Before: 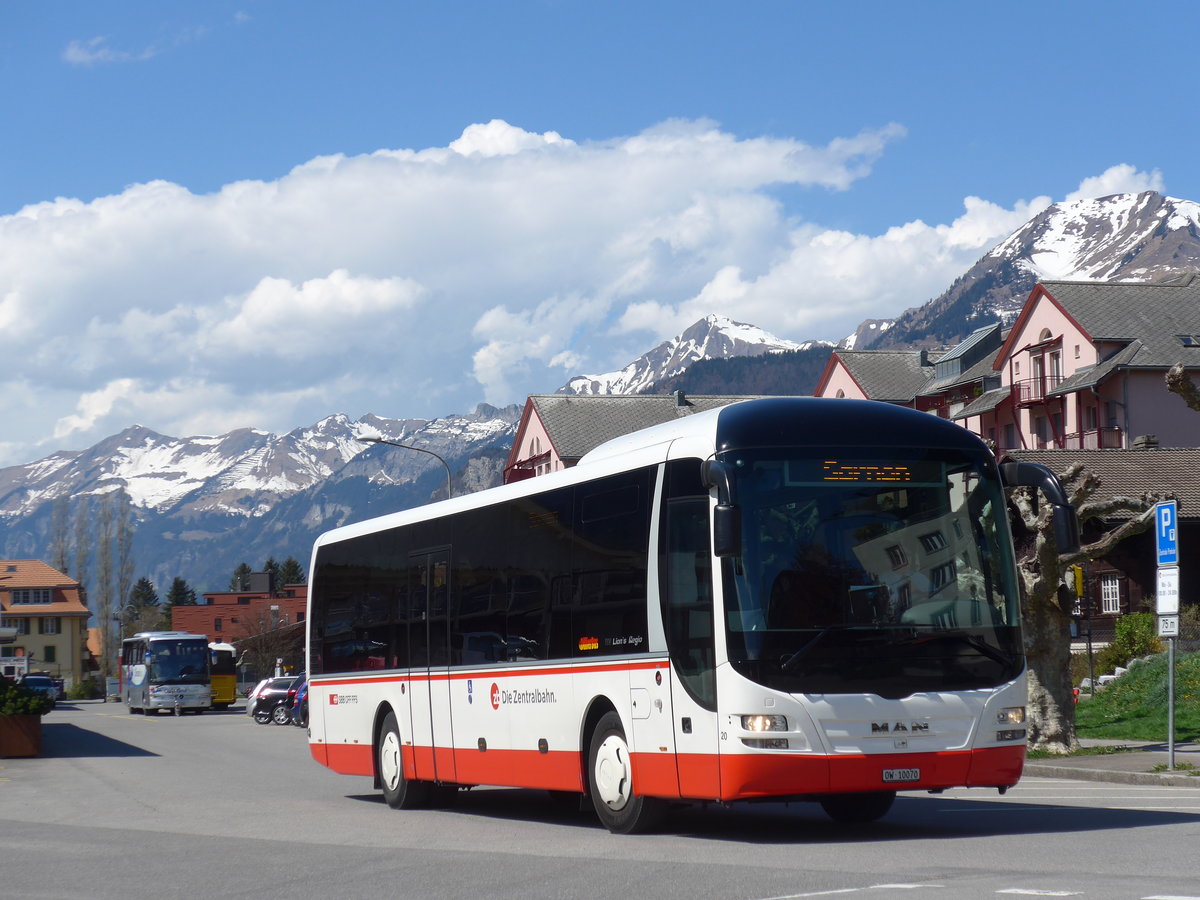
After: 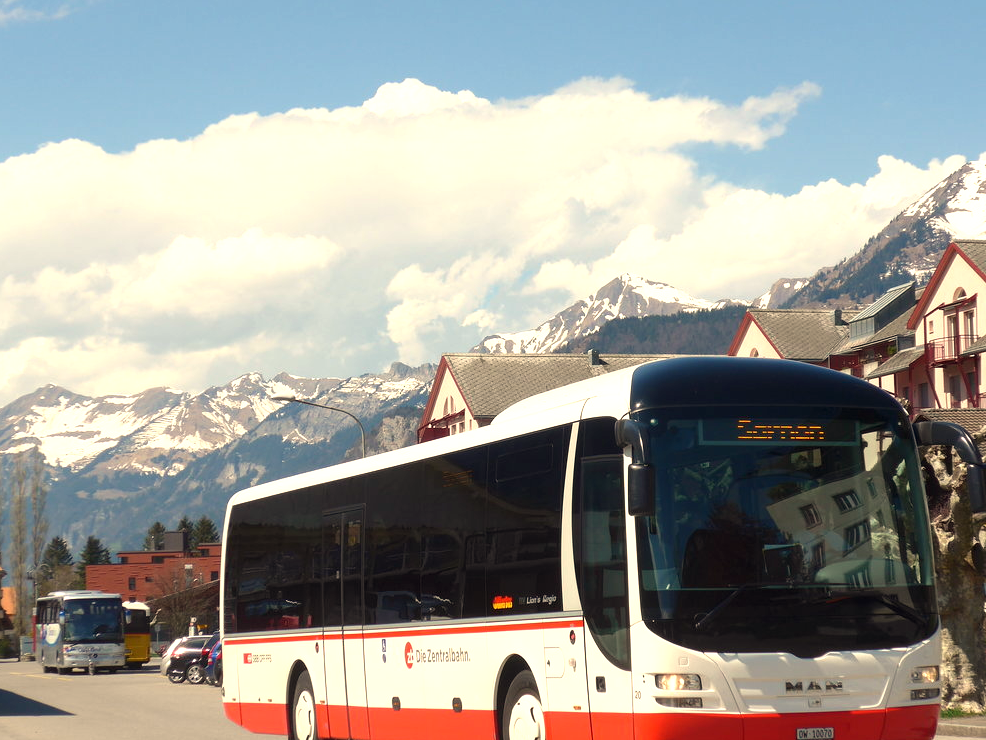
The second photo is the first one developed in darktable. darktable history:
exposure: exposure 0.6 EV, compensate highlight preservation false
white balance: red 1.123, blue 0.83
crop and rotate: left 7.196%, top 4.574%, right 10.605%, bottom 13.178%
